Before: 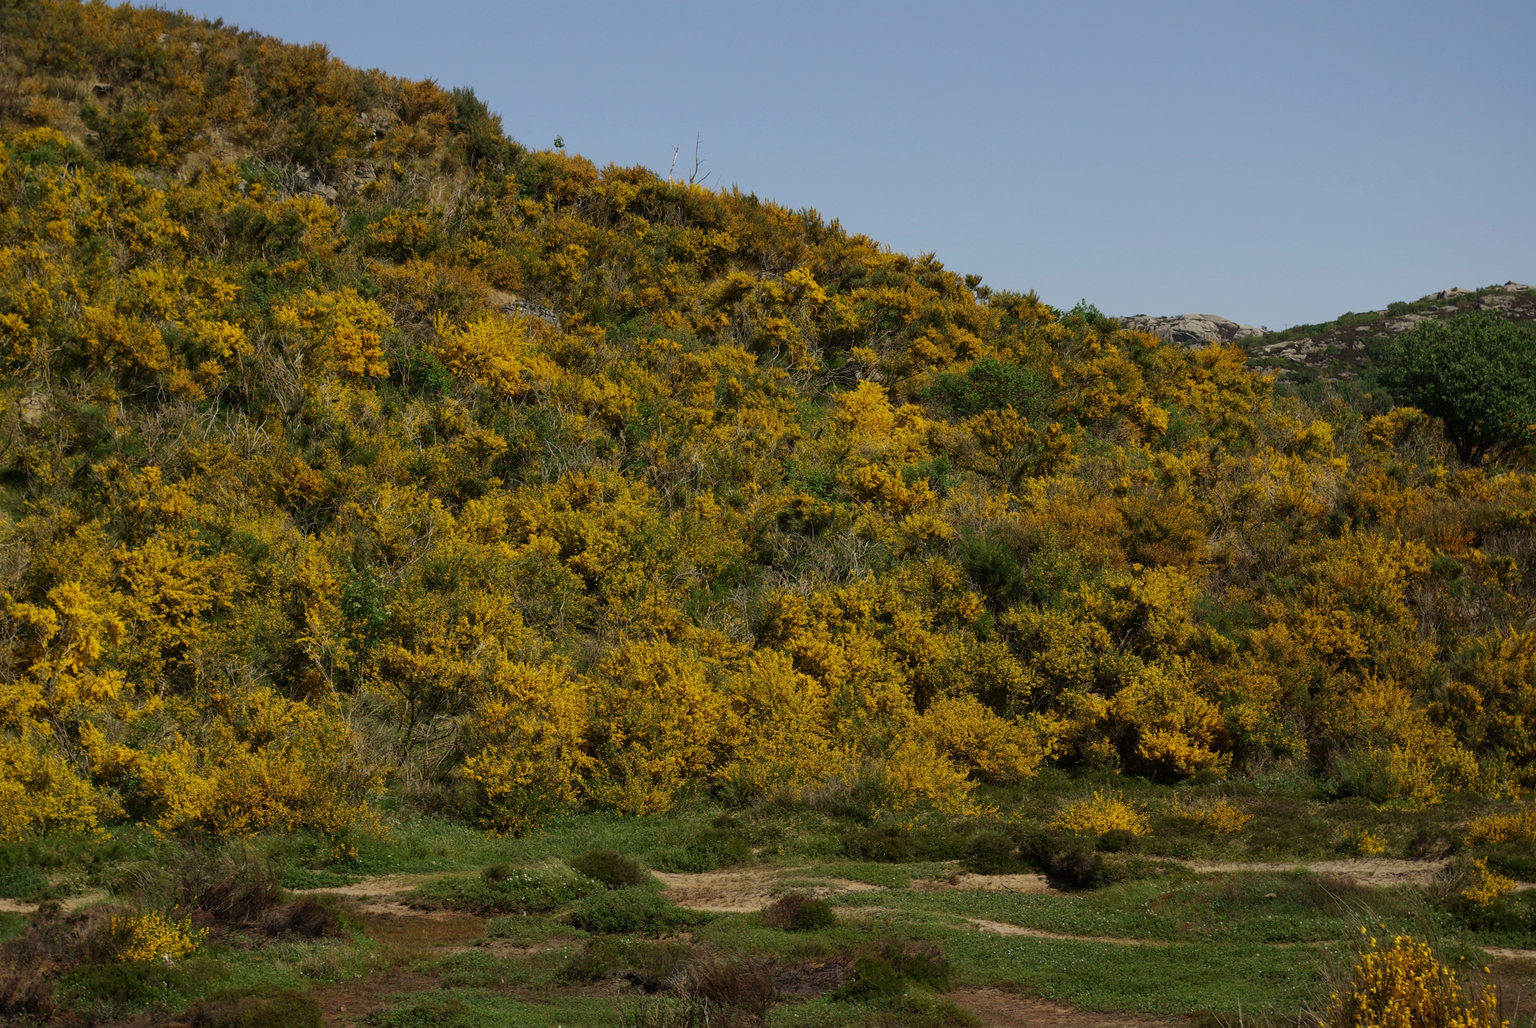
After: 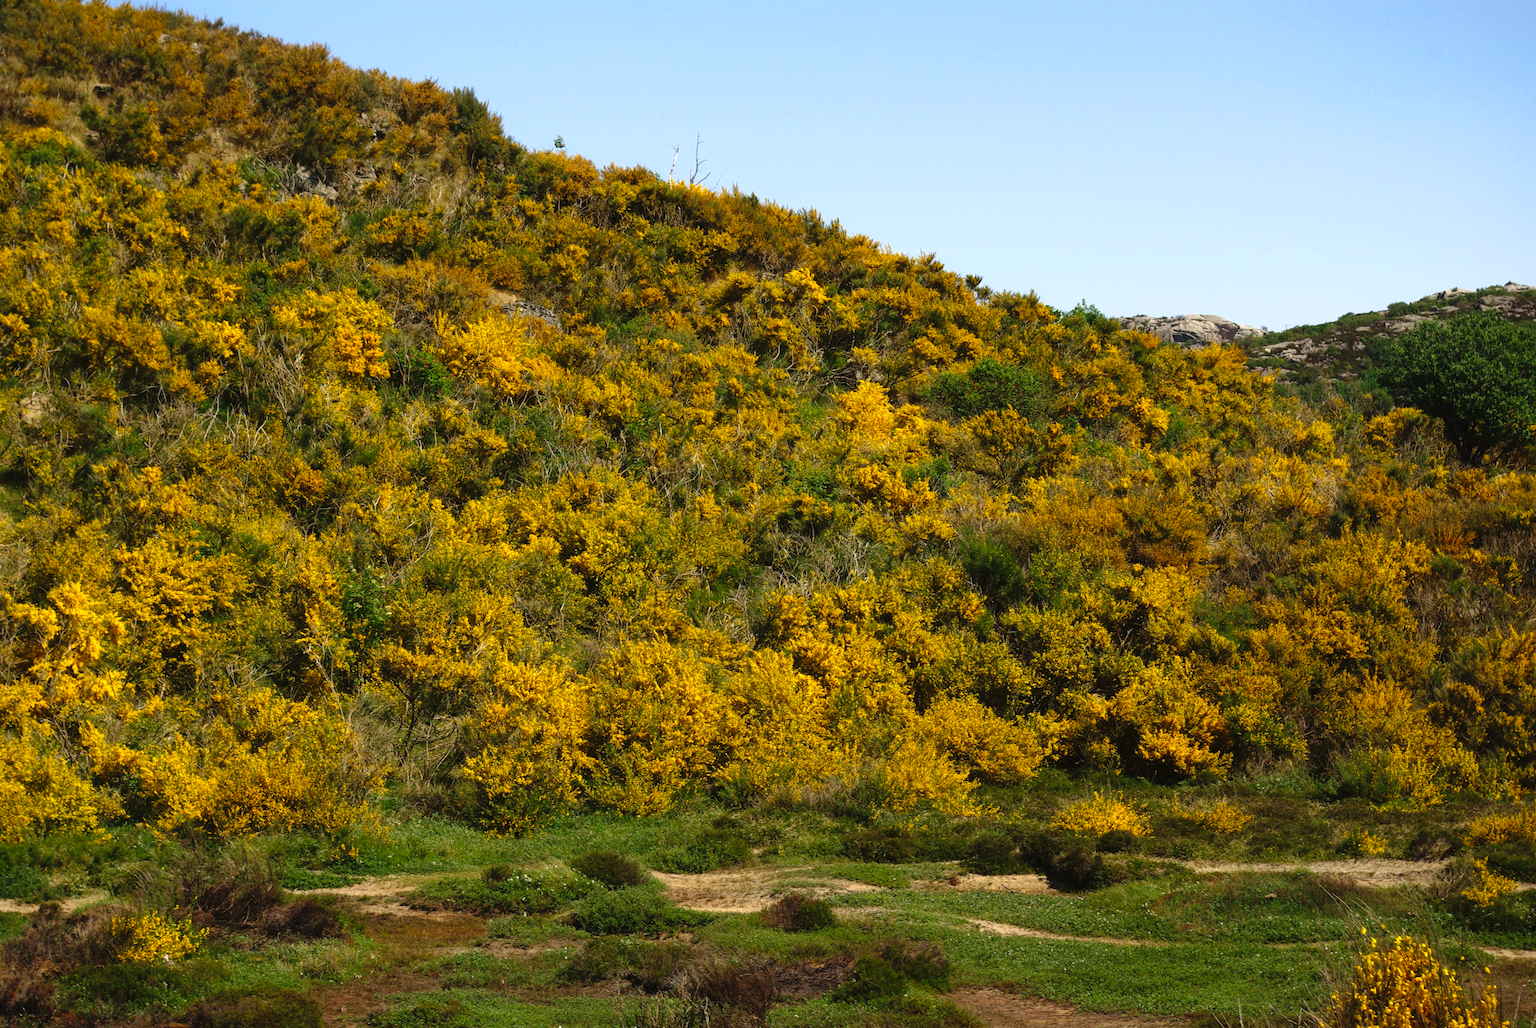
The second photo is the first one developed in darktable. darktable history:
contrast equalizer: y [[0.6 ×6], [0.55 ×6], [0 ×6], [0 ×6], [0 ×6]], mix -0.285
exposure: black level correction 0, exposure 1.103 EV, compensate highlight preservation false
tone curve: curves: ch0 [(0, 0) (0.224, 0.12) (0.375, 0.296) (0.528, 0.472) (0.681, 0.634) (0.8, 0.766) (0.873, 0.877) (1, 1)], preserve colors none
